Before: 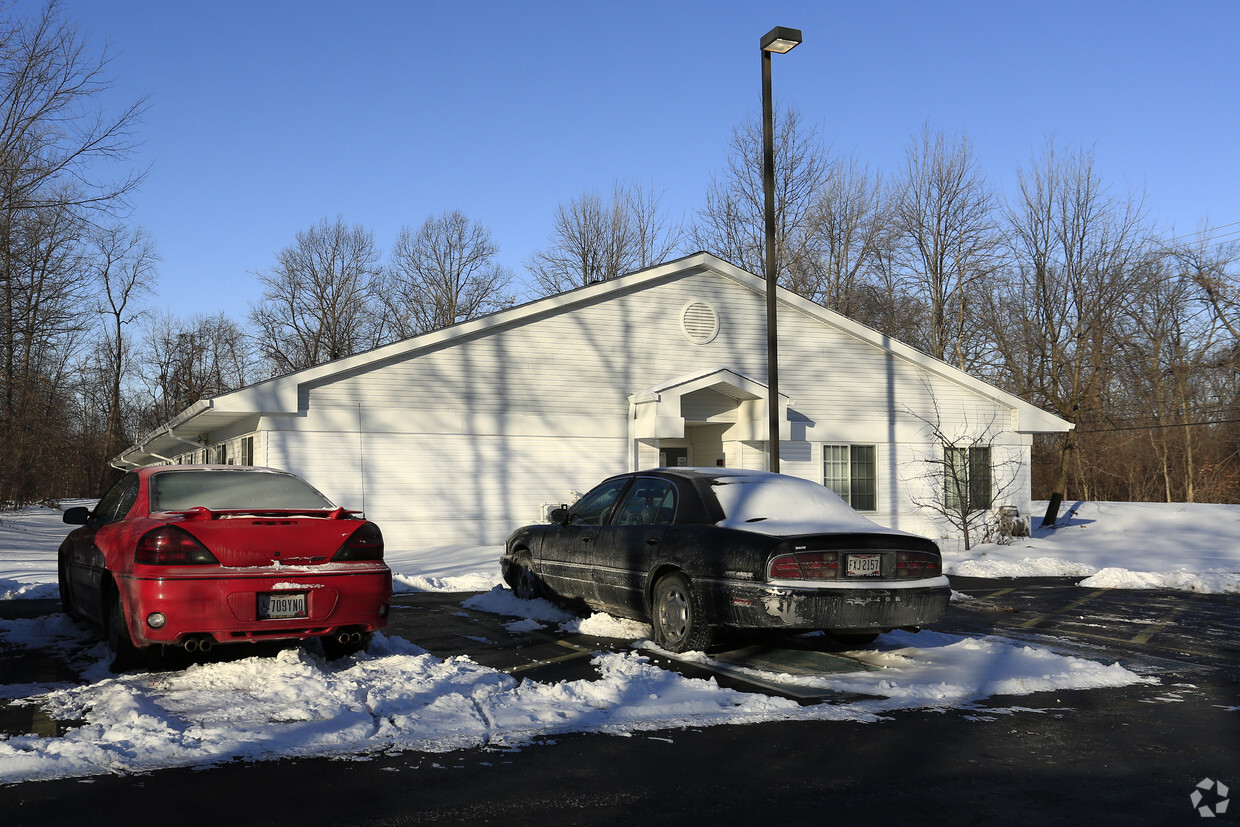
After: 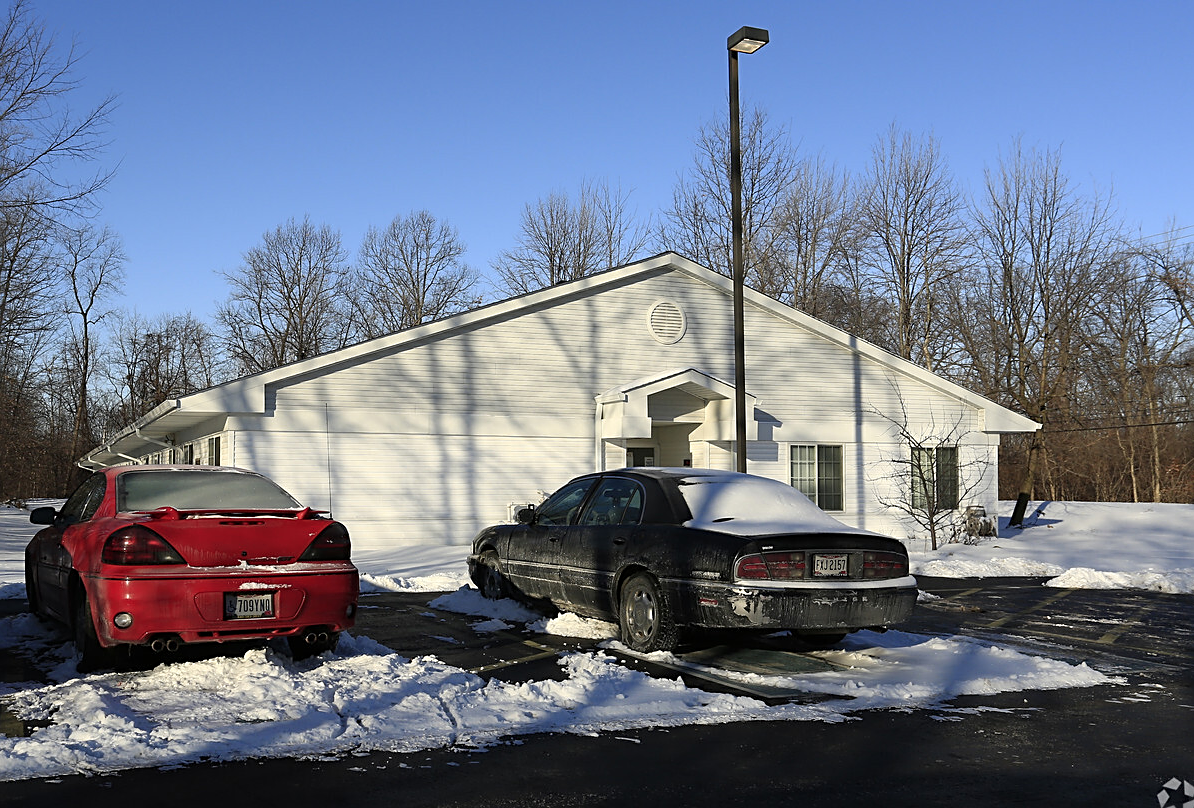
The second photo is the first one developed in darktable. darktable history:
crop and rotate: left 2.668%, right 1.013%, bottom 2.24%
sharpen: on, module defaults
